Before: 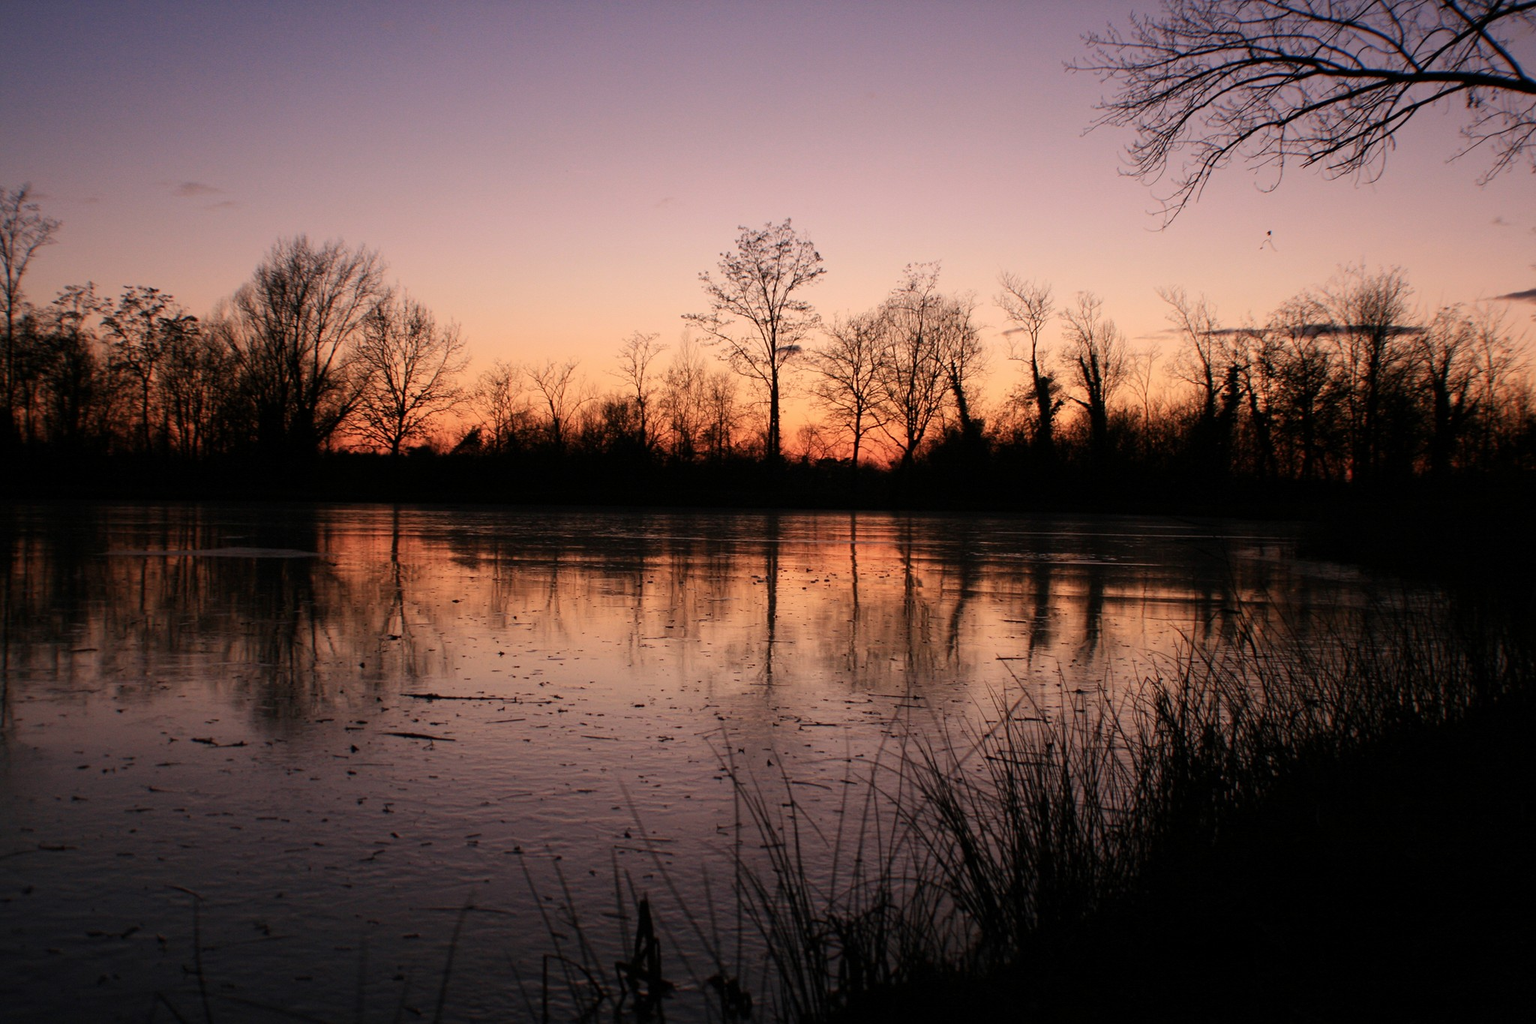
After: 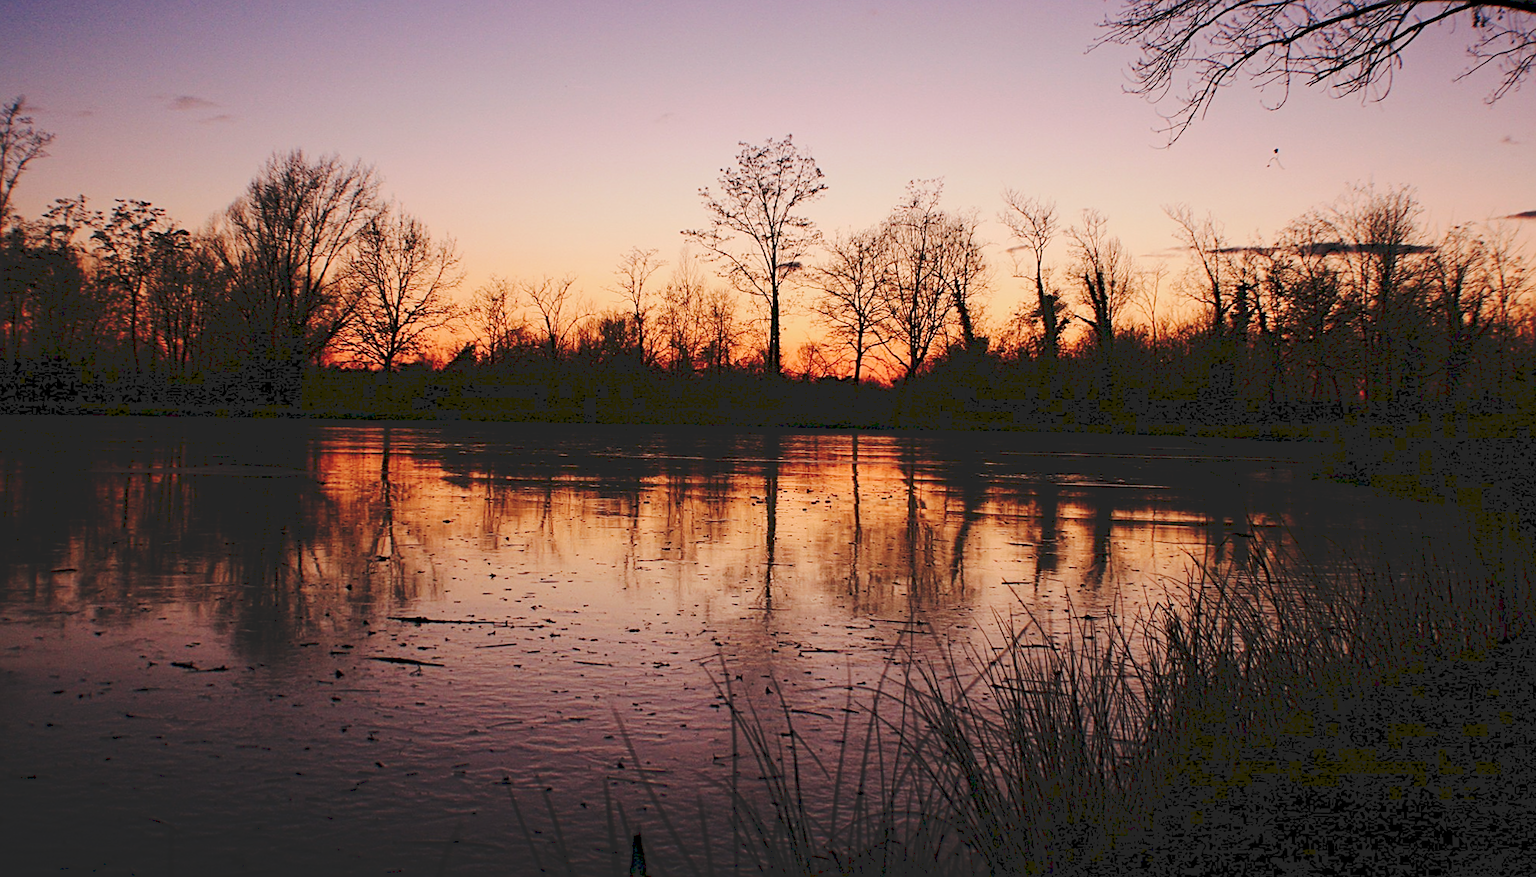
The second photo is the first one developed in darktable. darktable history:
haze removal: compatibility mode true, adaptive false
rotate and perspective: rotation 0.226°, lens shift (vertical) -0.042, crop left 0.023, crop right 0.982, crop top 0.006, crop bottom 0.994
crop: top 7.625%, bottom 8.027%
sharpen: on, module defaults
tone curve: curves: ch0 [(0, 0) (0.003, 0.14) (0.011, 0.141) (0.025, 0.141) (0.044, 0.142) (0.069, 0.146) (0.1, 0.151) (0.136, 0.16) (0.177, 0.182) (0.224, 0.214) (0.277, 0.272) (0.335, 0.35) (0.399, 0.453) (0.468, 0.548) (0.543, 0.634) (0.623, 0.715) (0.709, 0.778) (0.801, 0.848) (0.898, 0.902) (1, 1)], preserve colors none
